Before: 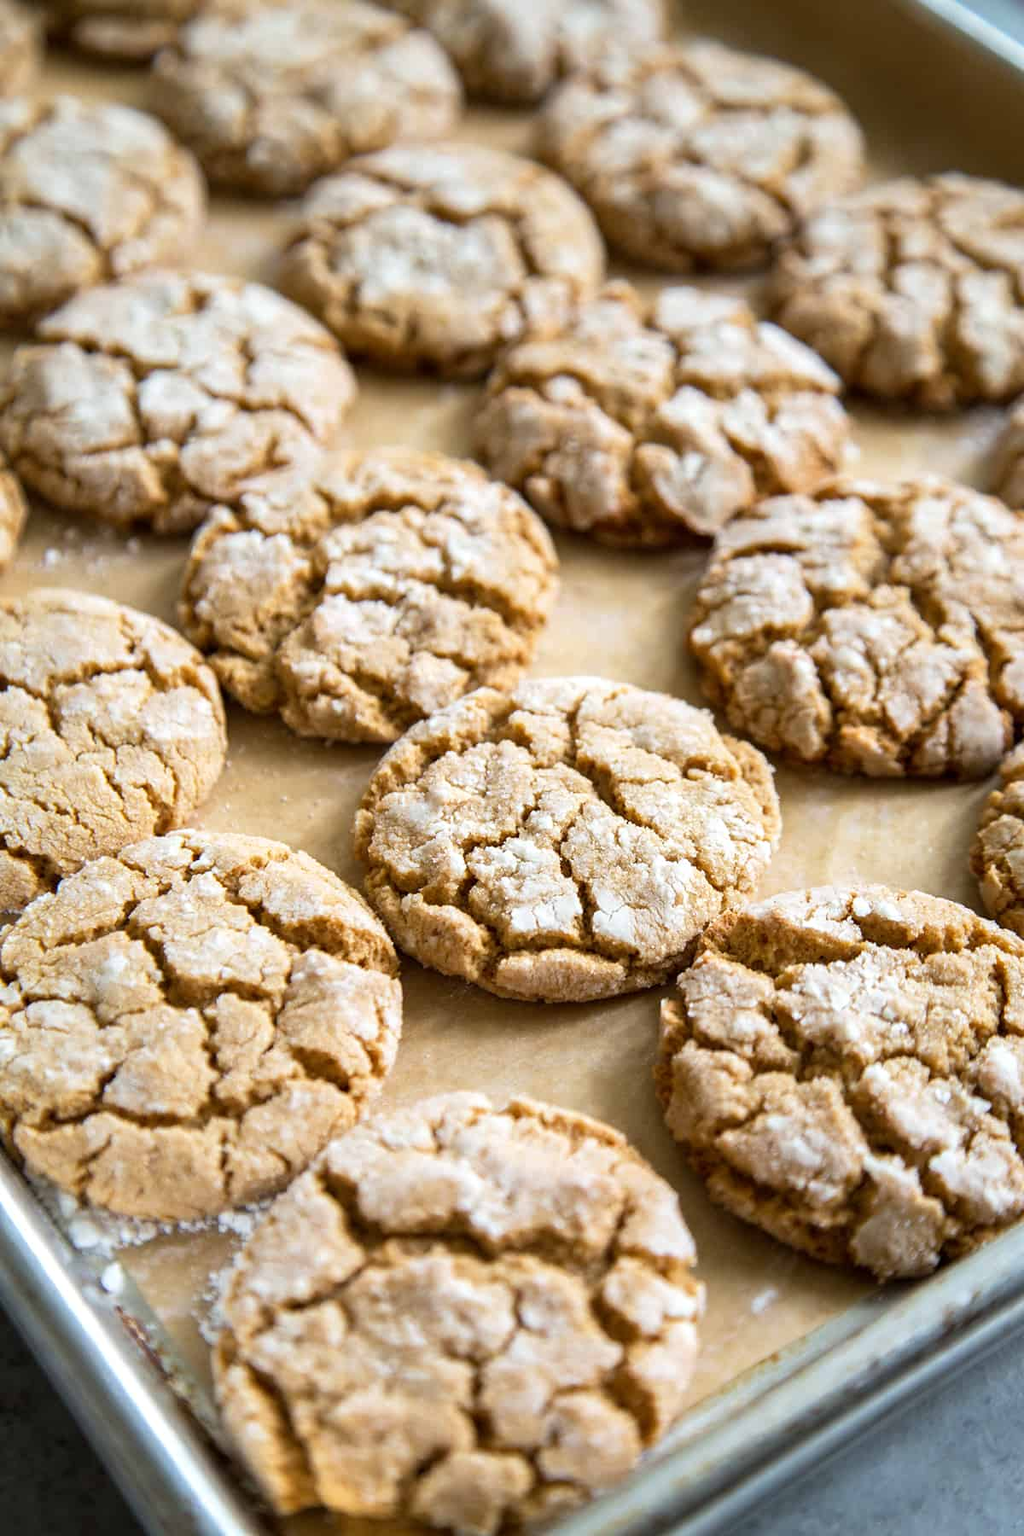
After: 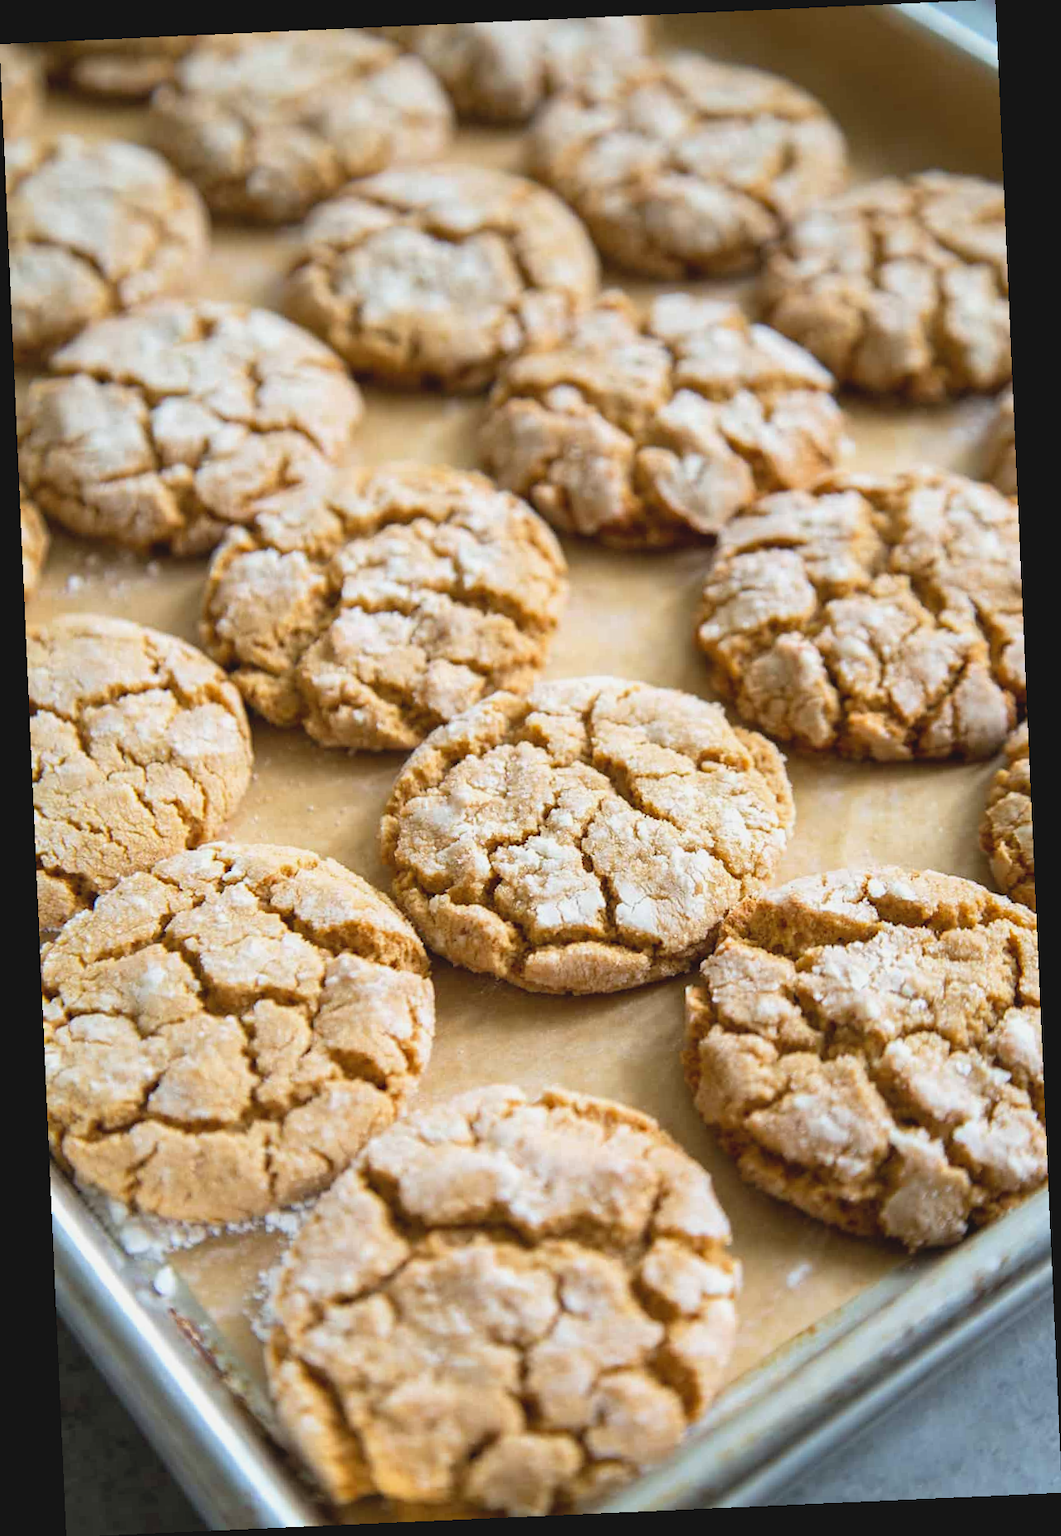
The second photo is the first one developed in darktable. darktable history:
contrast brightness saturation: contrast -0.1, brightness 0.05, saturation 0.08
rotate and perspective: rotation -2.56°, automatic cropping off
